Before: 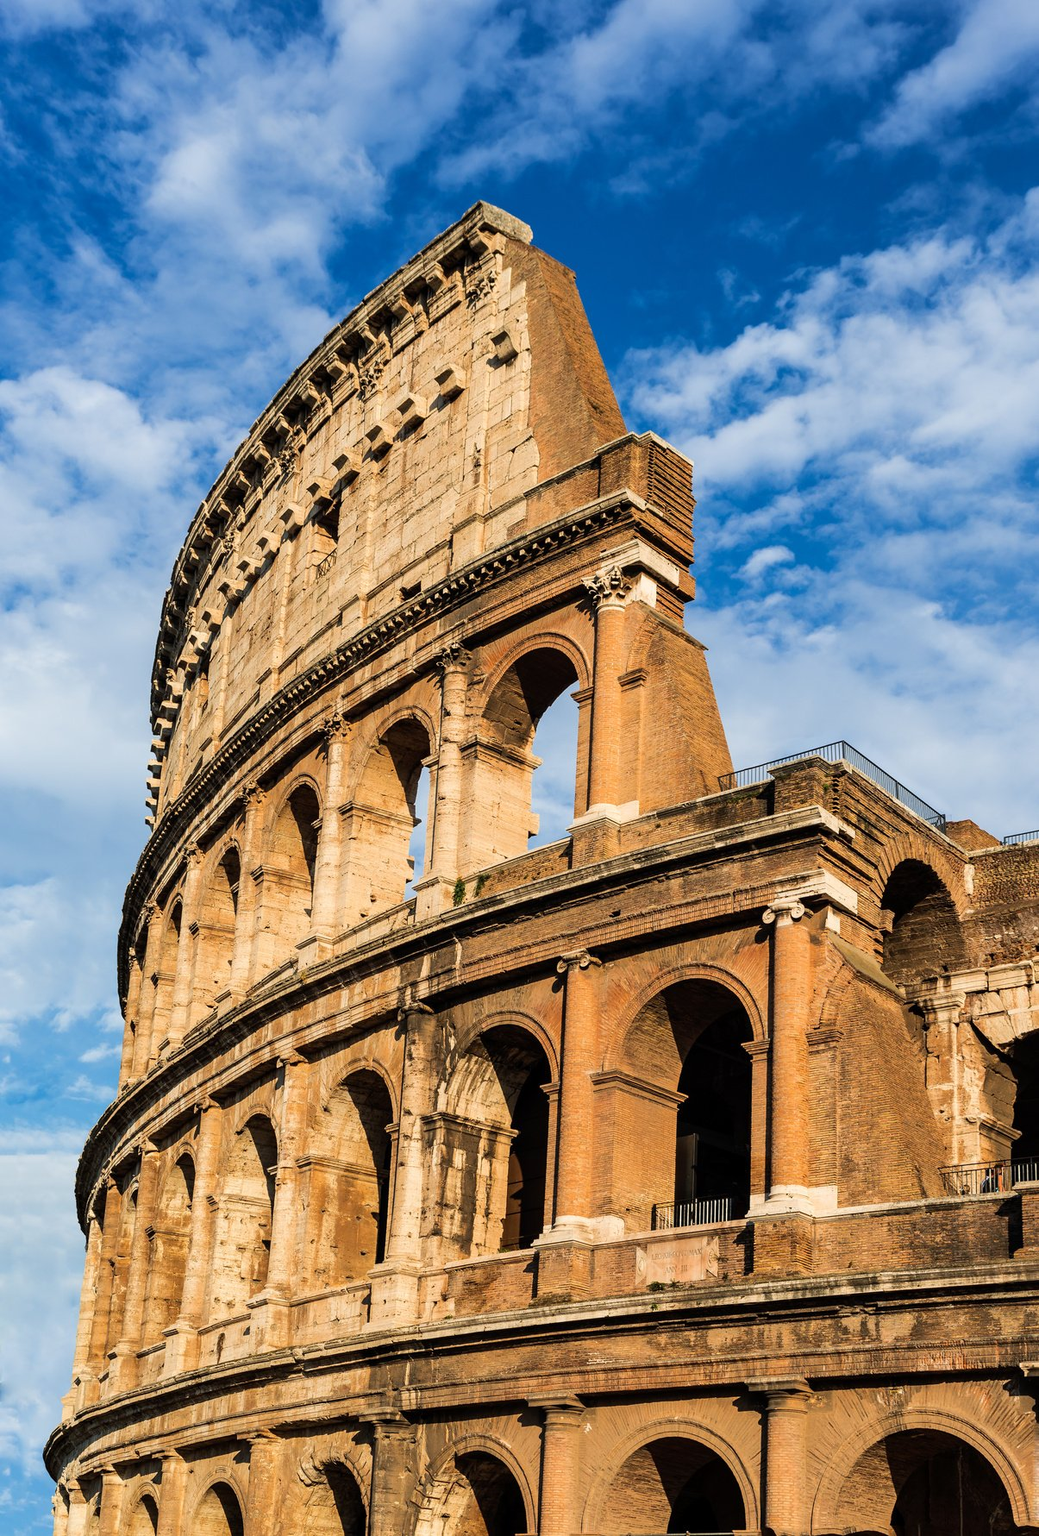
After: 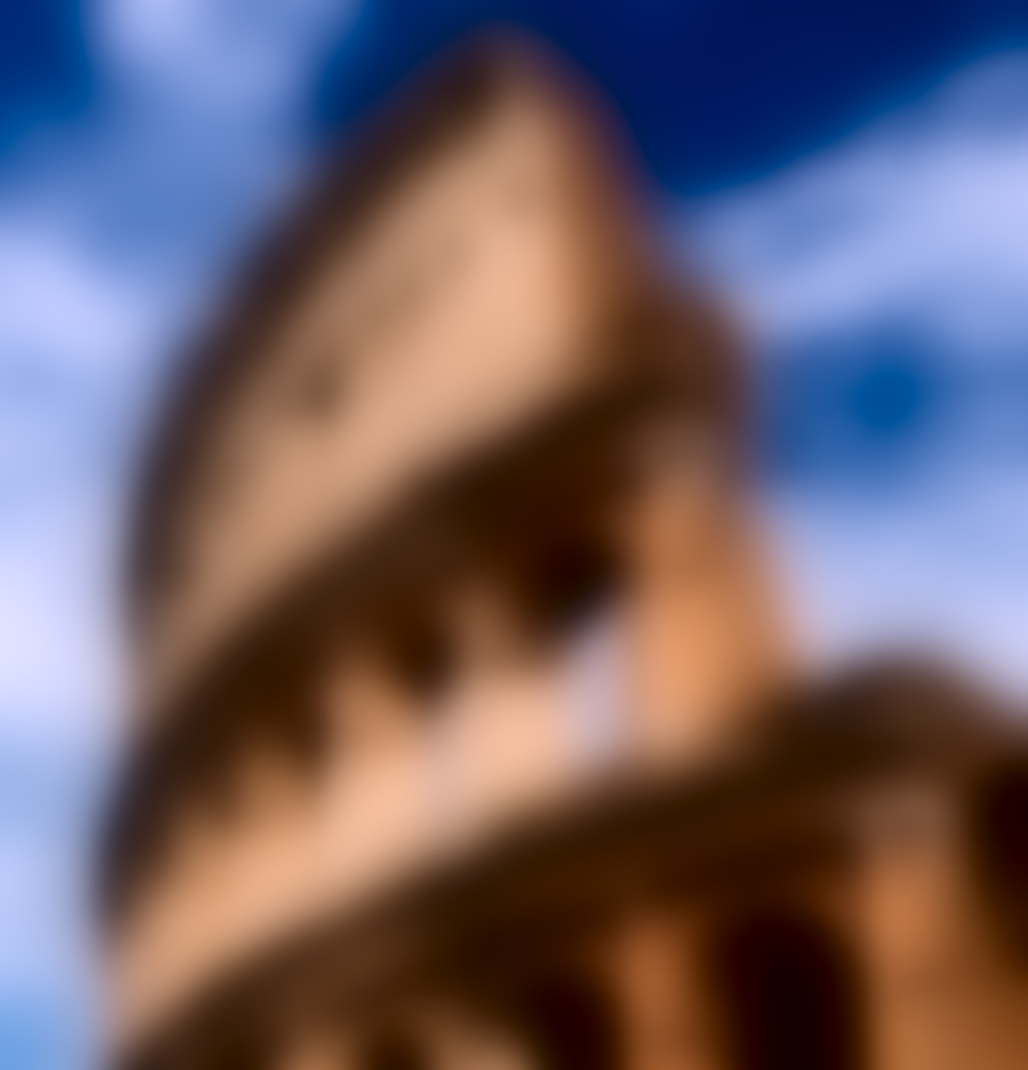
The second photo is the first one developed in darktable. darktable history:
crop: left 3.015%, top 8.969%, right 9.647%, bottom 26.457%
rotate and perspective: rotation -2.12°, lens shift (vertical) 0.009, lens shift (horizontal) -0.008, automatic cropping original format, crop left 0.036, crop right 0.964, crop top 0.05, crop bottom 0.959
lowpass: radius 31.92, contrast 1.72, brightness -0.98, saturation 0.94
white balance: red 1.066, blue 1.119
